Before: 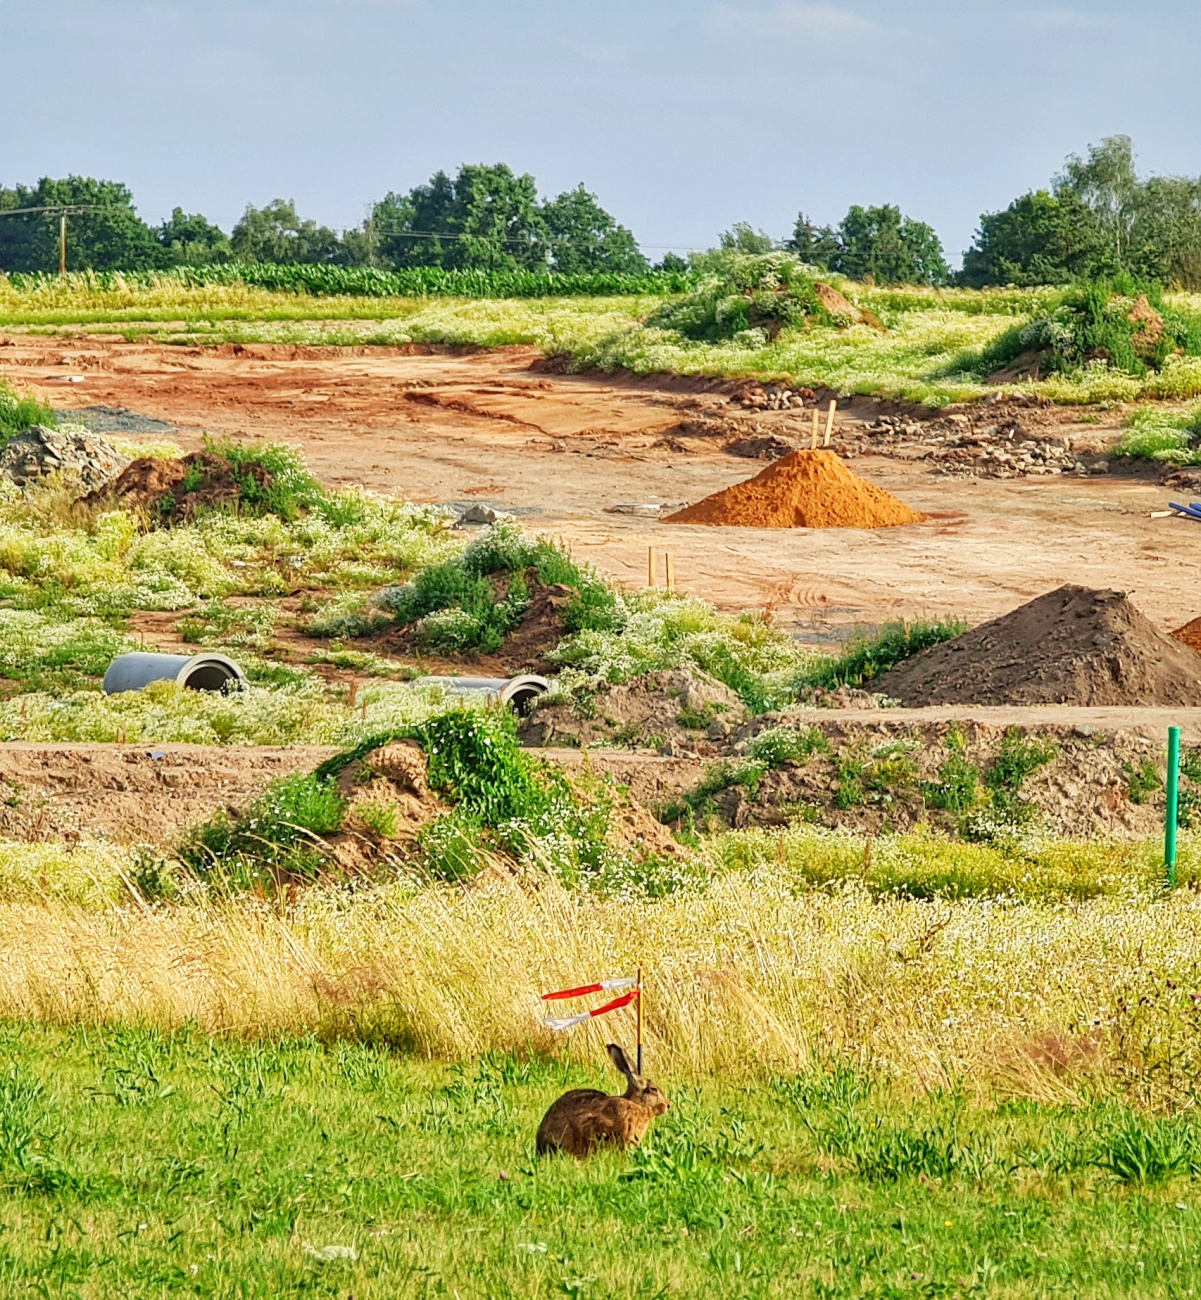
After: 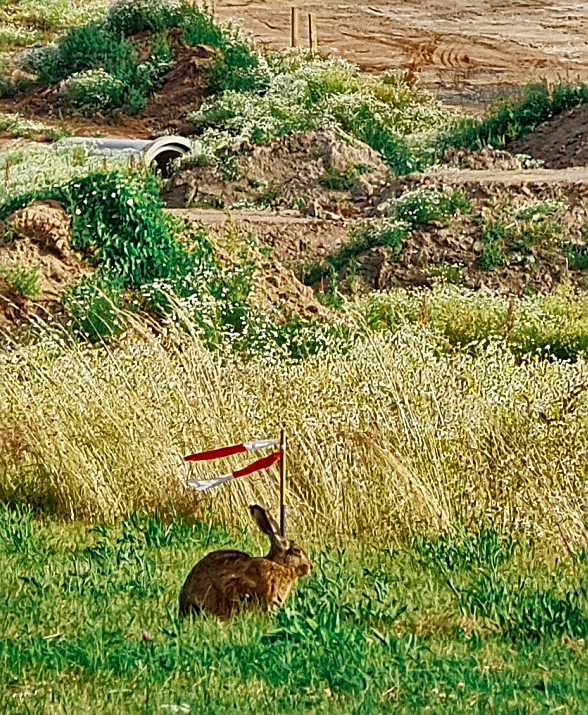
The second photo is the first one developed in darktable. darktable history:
exposure: compensate highlight preservation false
crop: left 29.782%, top 41.492%, right 21.204%, bottom 3.466%
haze removal: strength 0.293, distance 0.253, compatibility mode true, adaptive false
contrast brightness saturation: contrast -0.023, brightness -0.008, saturation 0.04
shadows and highlights: shadows 17.64, highlights -84.48, soften with gaussian
color zones: curves: ch0 [(0, 0.5) (0.125, 0.4) (0.25, 0.5) (0.375, 0.4) (0.5, 0.4) (0.625, 0.6) (0.75, 0.6) (0.875, 0.5)]; ch1 [(0, 0.35) (0.125, 0.45) (0.25, 0.35) (0.375, 0.35) (0.5, 0.35) (0.625, 0.35) (0.75, 0.45) (0.875, 0.35)]; ch2 [(0, 0.6) (0.125, 0.5) (0.25, 0.5) (0.375, 0.6) (0.5, 0.6) (0.625, 0.5) (0.75, 0.5) (0.875, 0.5)]
sharpen: on, module defaults
